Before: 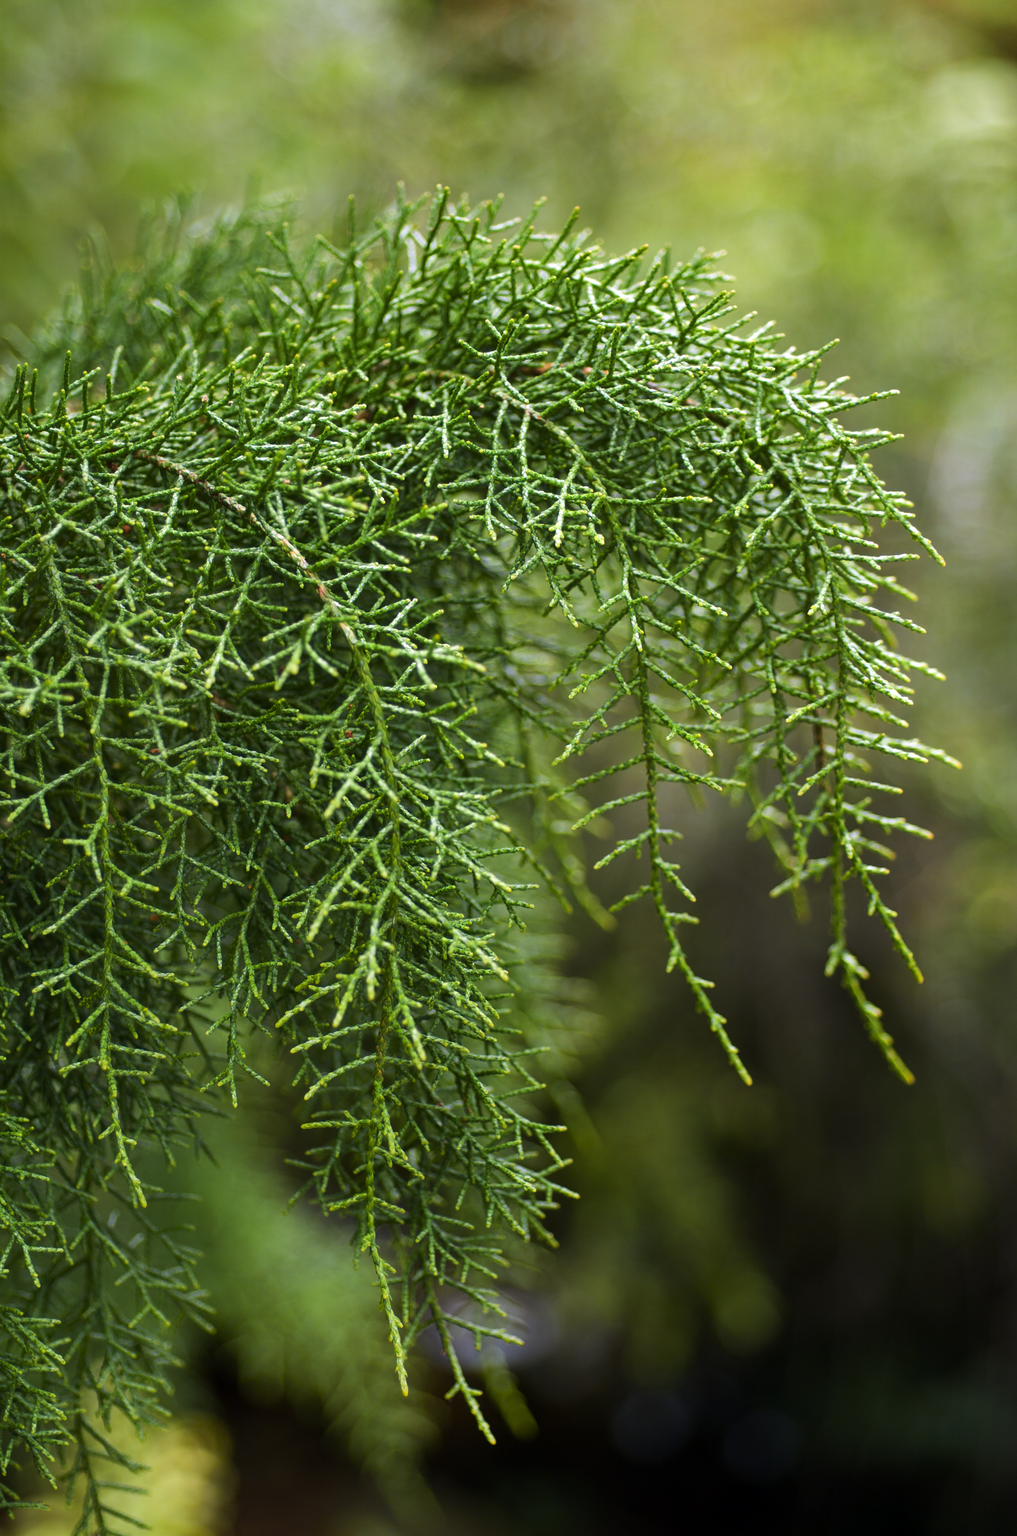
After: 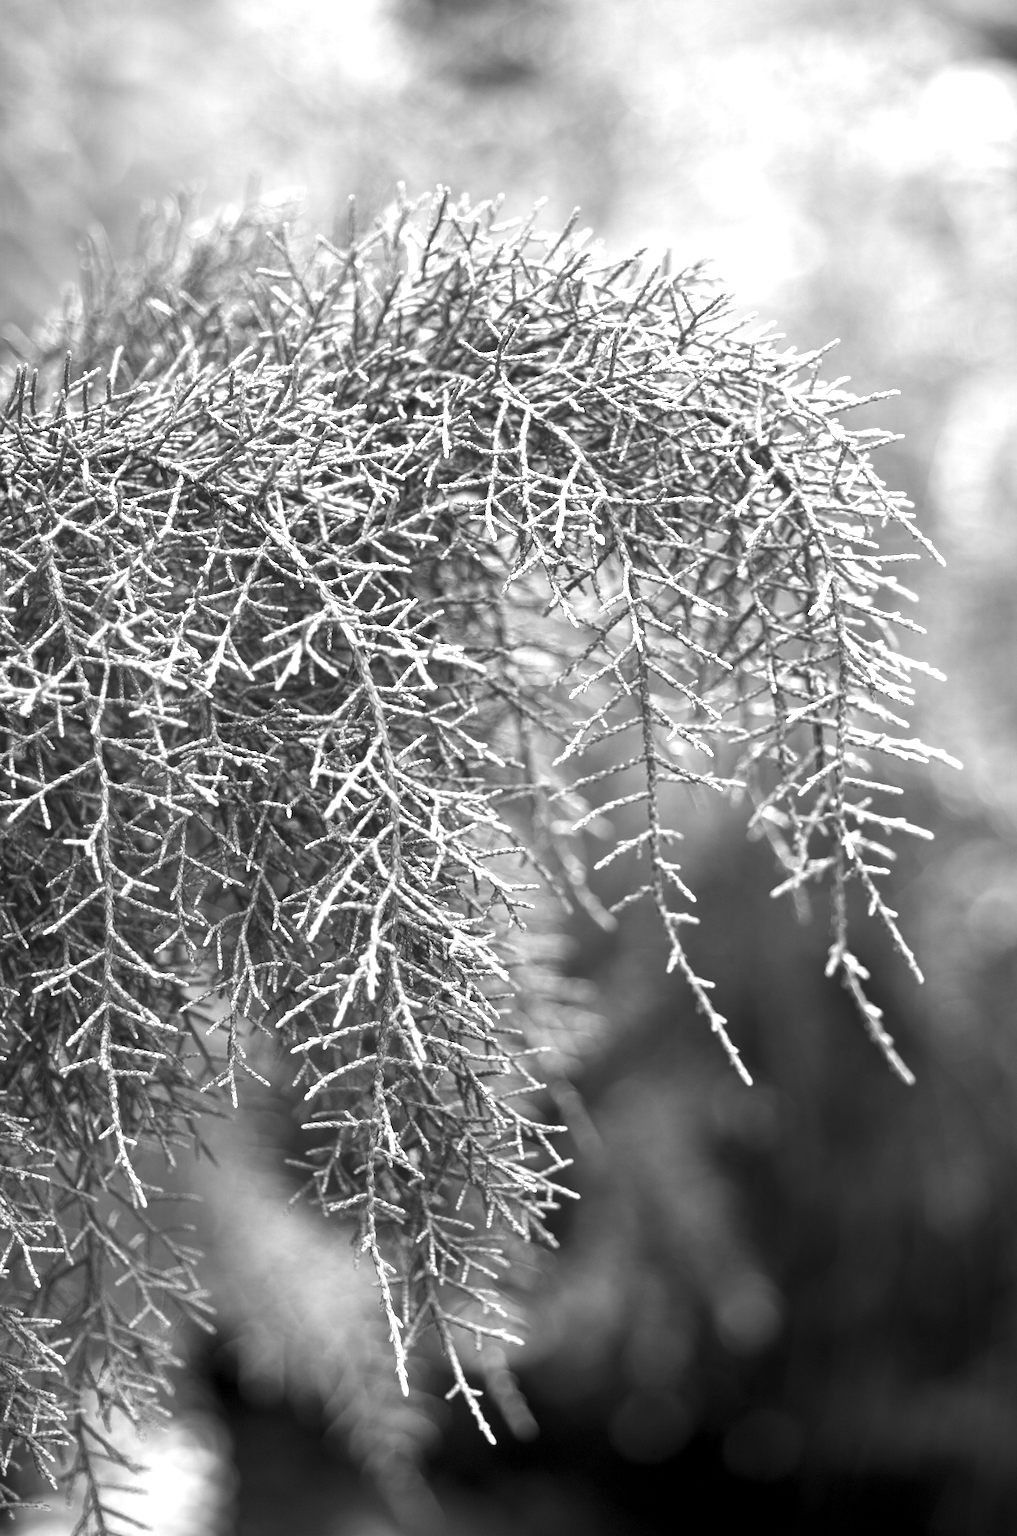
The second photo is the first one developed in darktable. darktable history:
monochrome: on, module defaults
exposure: black level correction 0, exposure 1.3 EV, compensate exposure bias true, compensate highlight preservation false
levels: levels [0.026, 0.507, 0.987]
